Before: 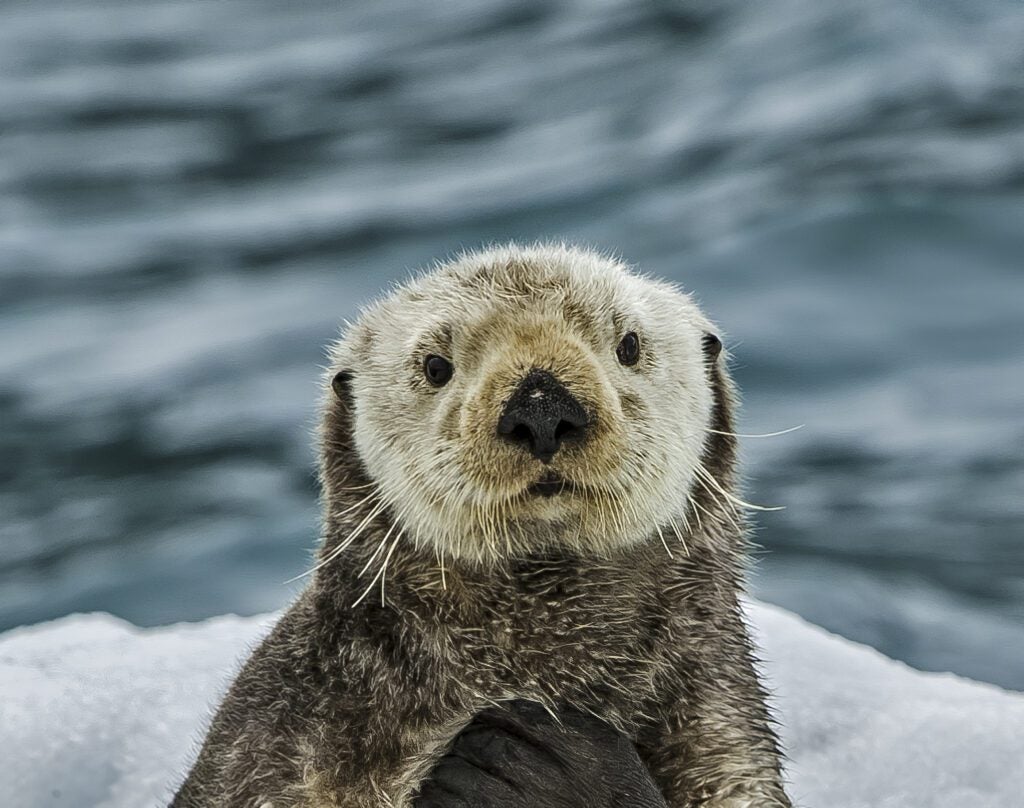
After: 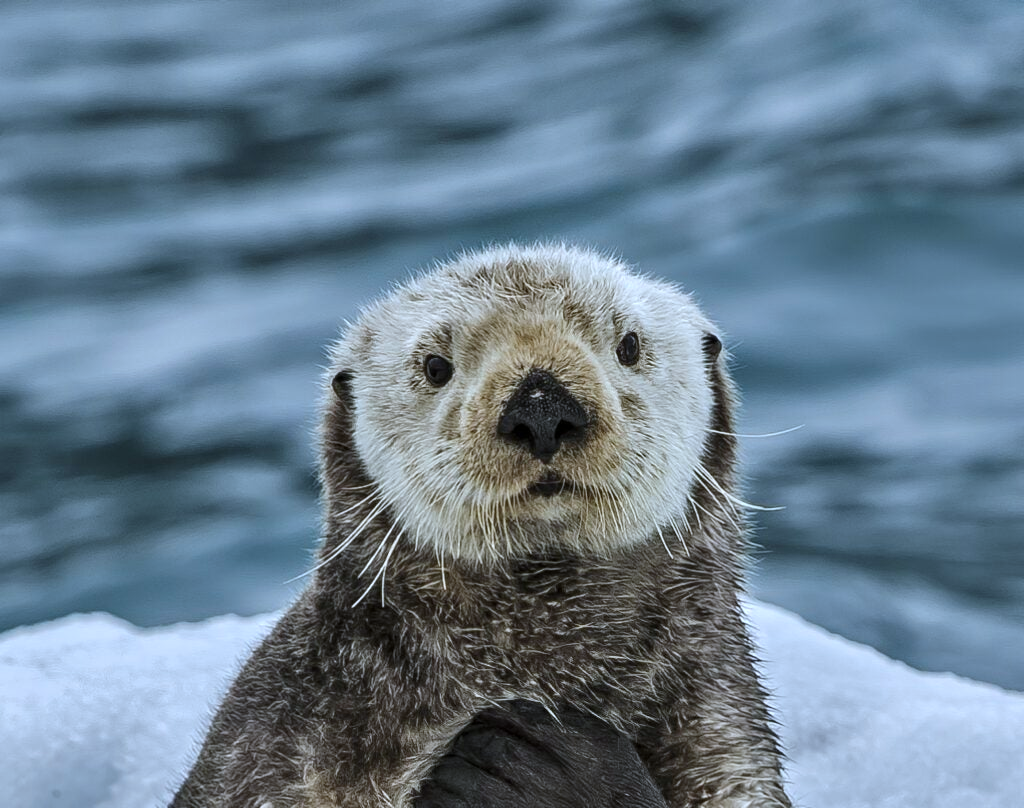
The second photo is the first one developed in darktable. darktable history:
color correction: highlights a* -2.09, highlights b* -18.51
